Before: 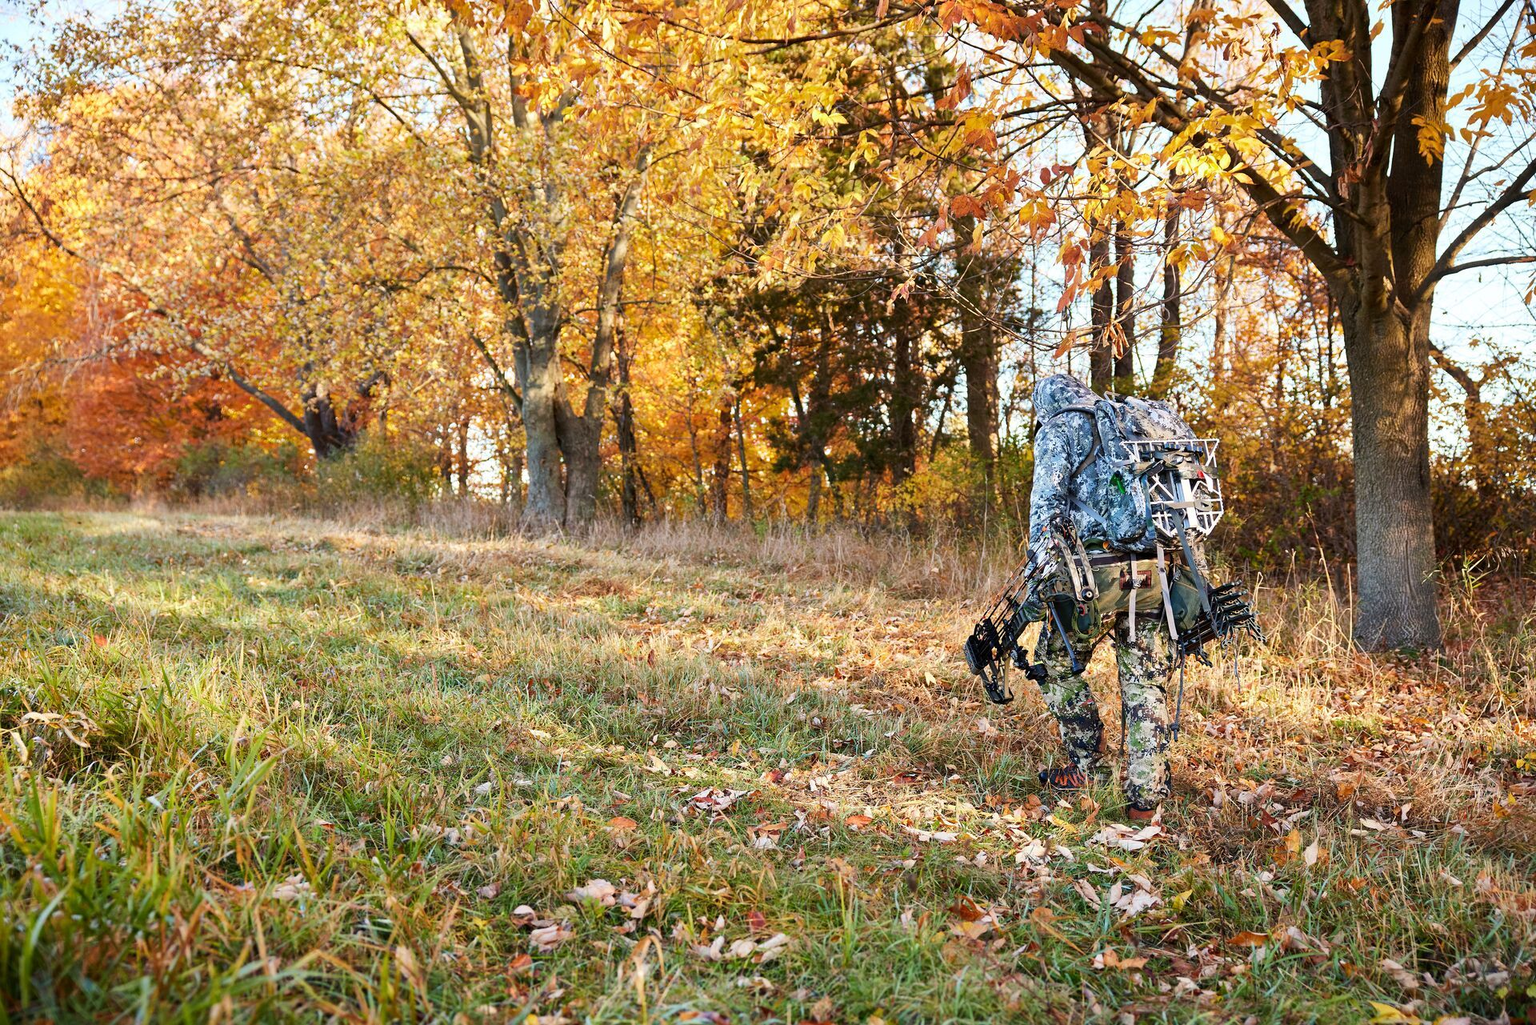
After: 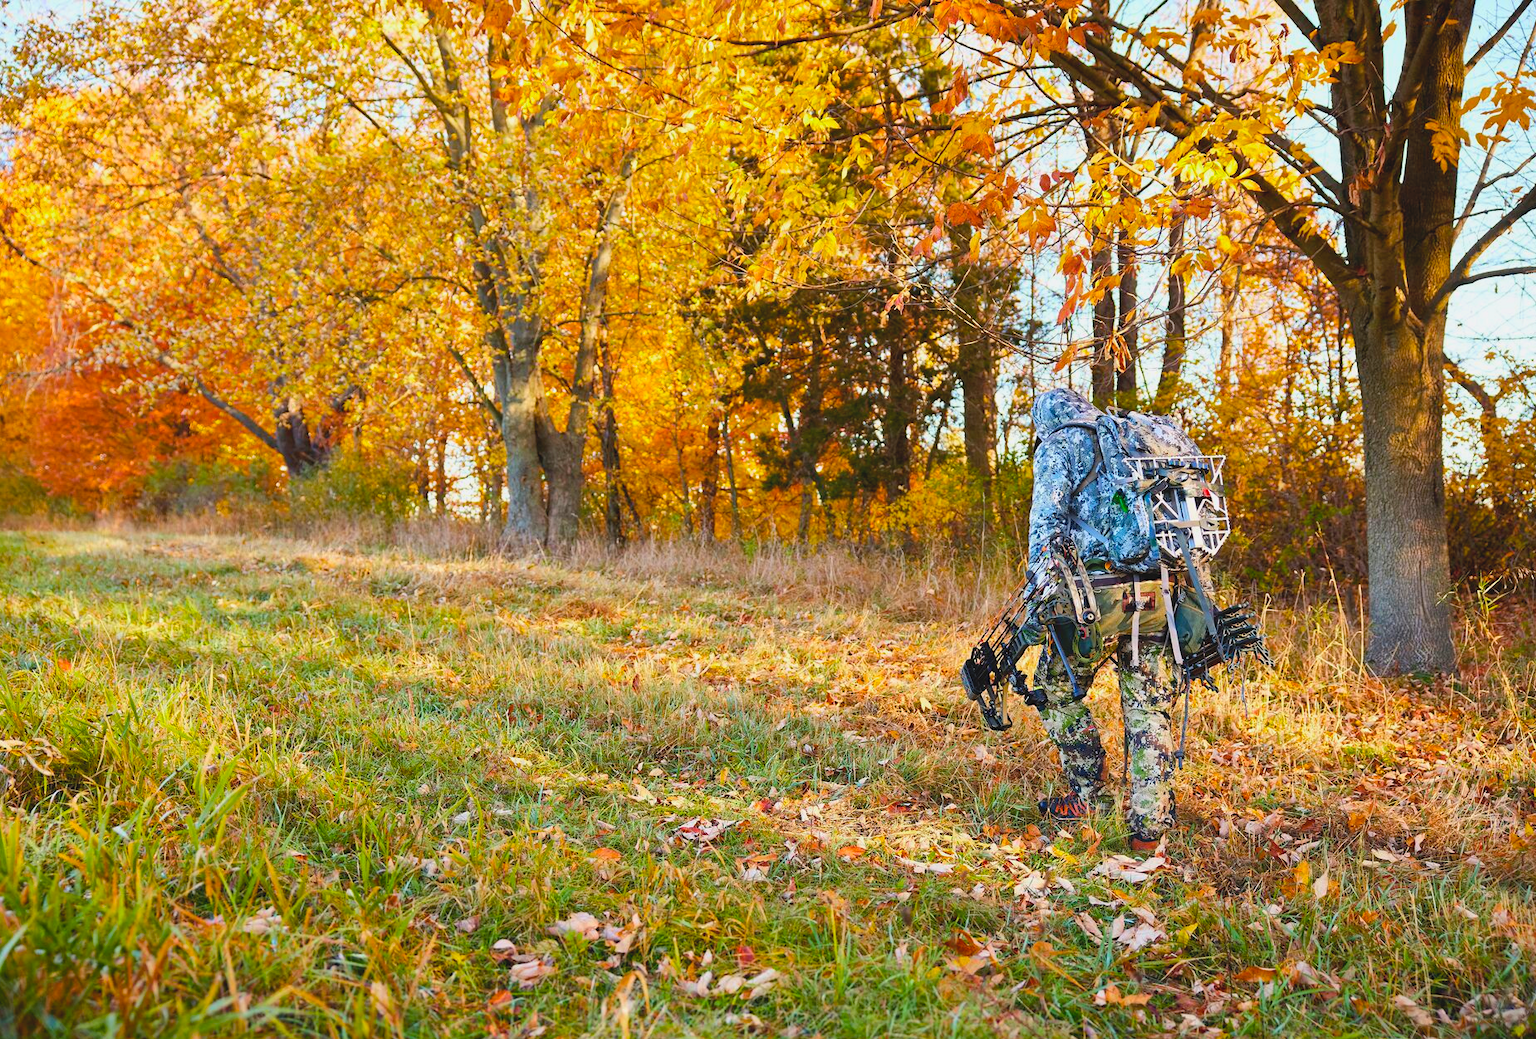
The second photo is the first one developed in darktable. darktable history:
crop and rotate: left 2.536%, right 1.107%, bottom 2.246%
color balance rgb: perceptual saturation grading › global saturation 25%, global vibrance 20%
contrast brightness saturation: contrast -0.1, brightness 0.05, saturation 0.08
